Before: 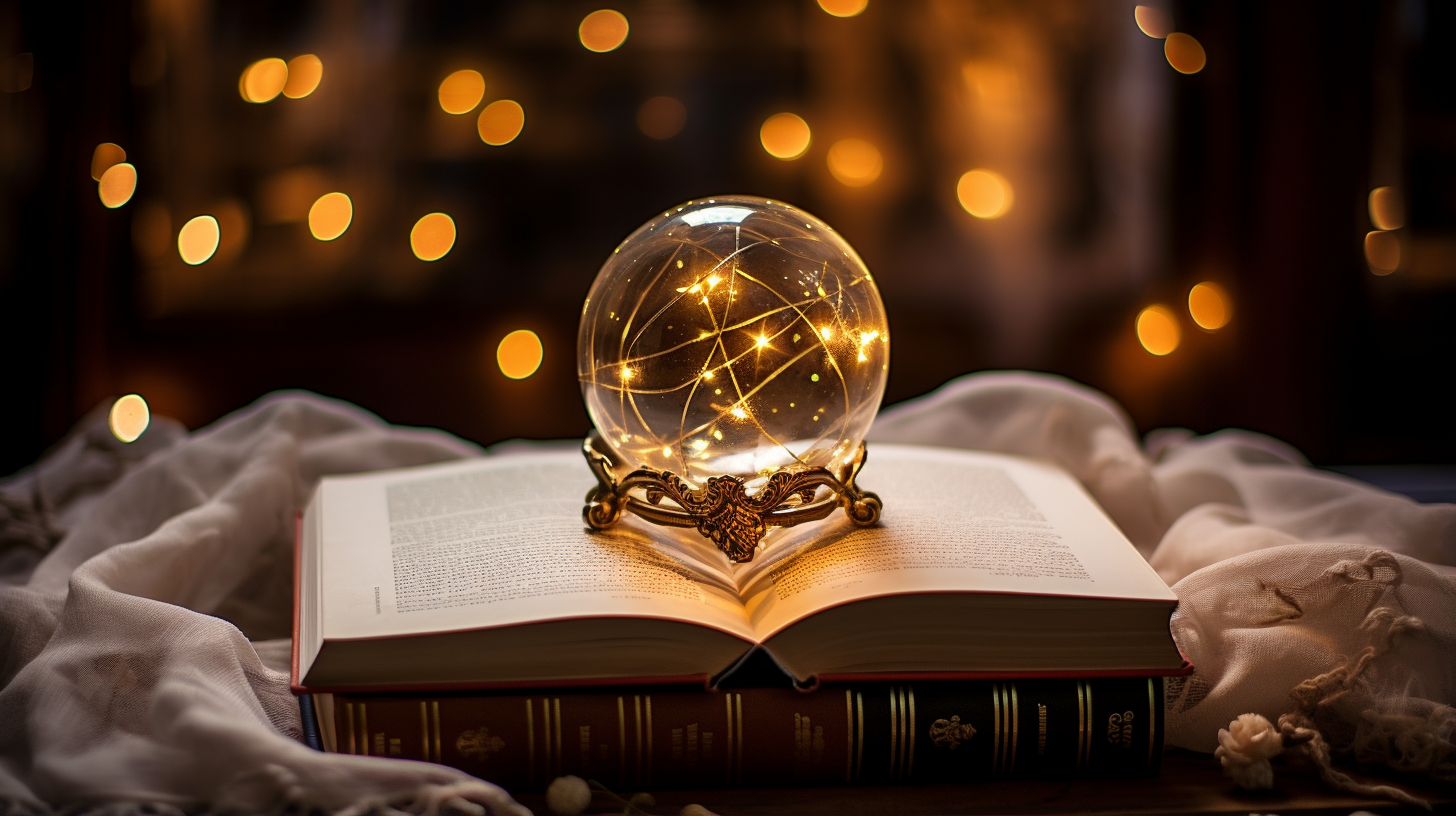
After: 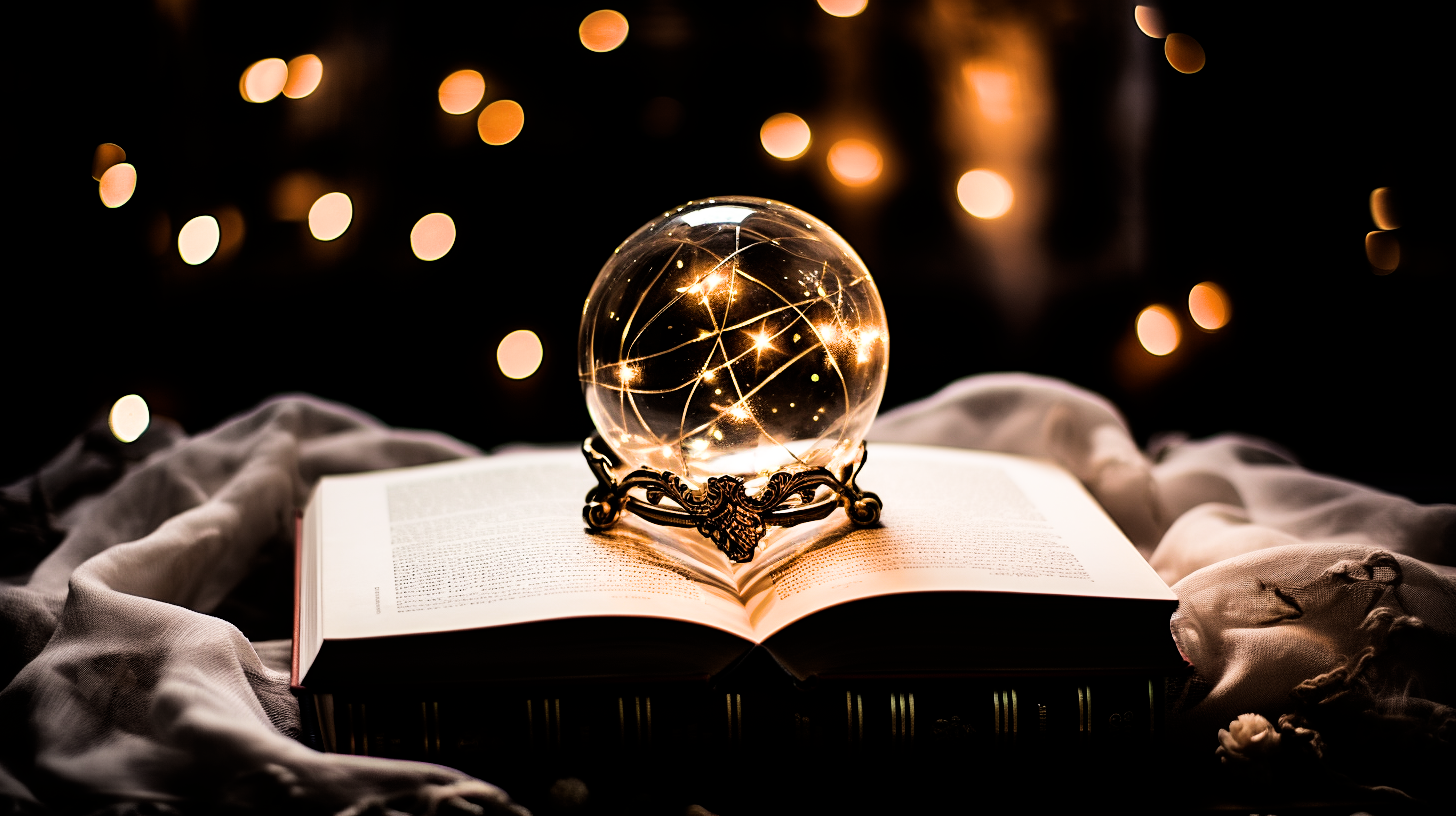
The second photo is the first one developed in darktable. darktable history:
tone equalizer: -8 EV -1.08 EV, -7 EV -1.01 EV, -6 EV -0.867 EV, -5 EV -0.578 EV, -3 EV 0.578 EV, -2 EV 0.867 EV, -1 EV 1.01 EV, +0 EV 1.08 EV, edges refinement/feathering 500, mask exposure compensation -1.57 EV, preserve details no
filmic rgb: black relative exposure -5 EV, white relative exposure 3.5 EV, hardness 3.19, contrast 1.3, highlights saturation mix -50%
